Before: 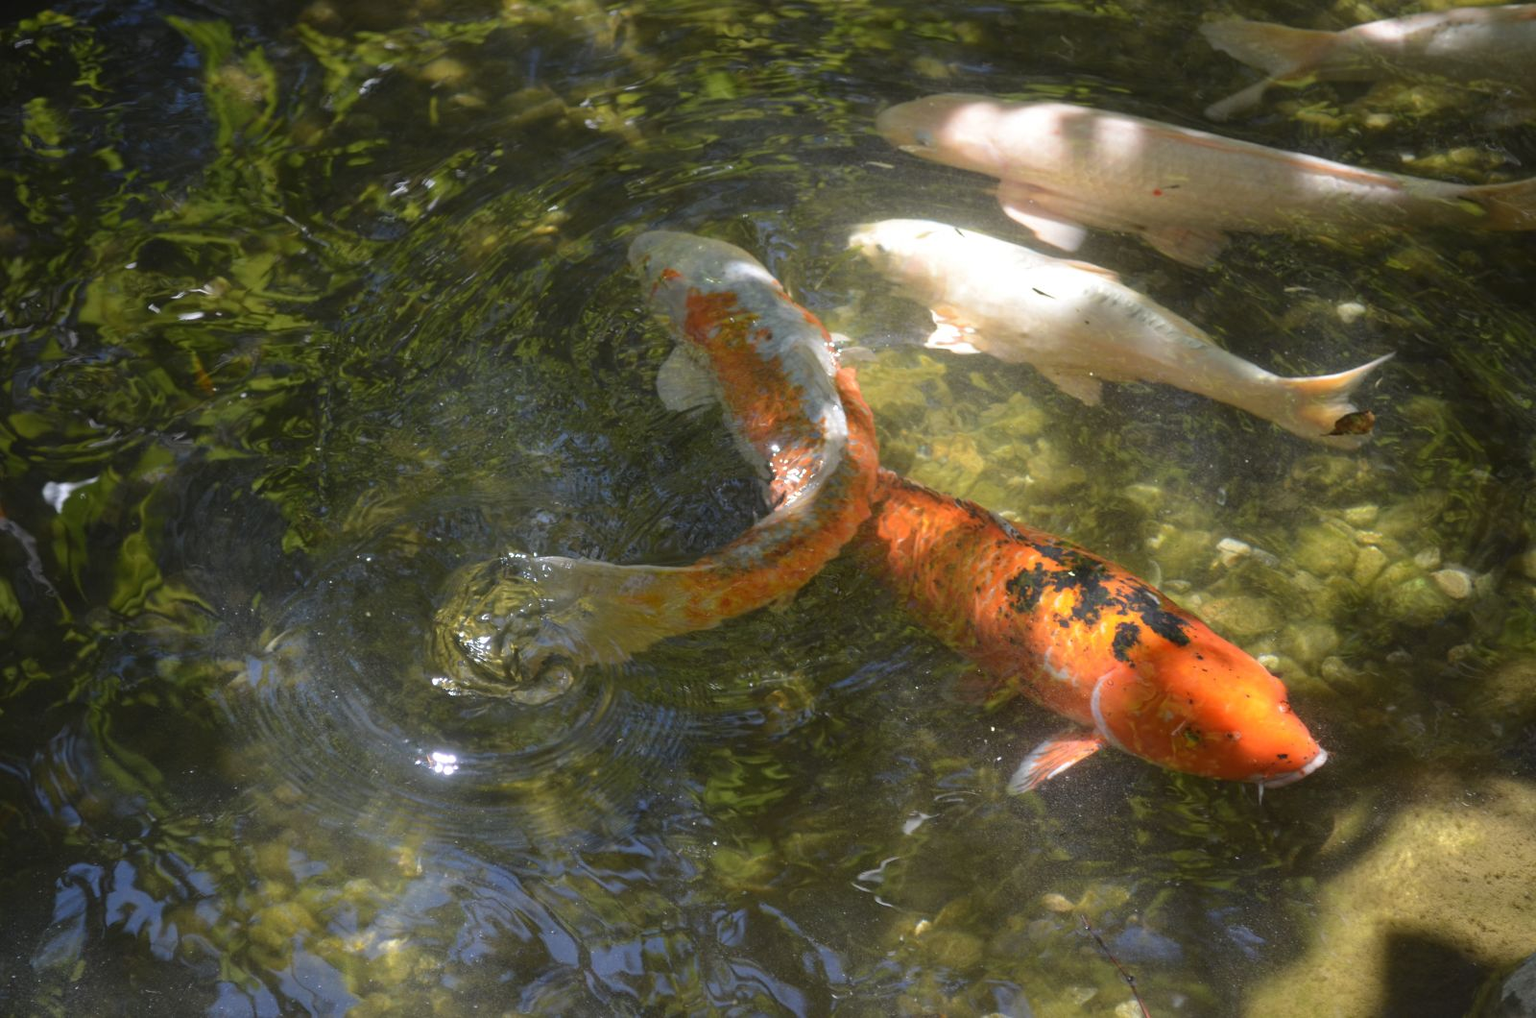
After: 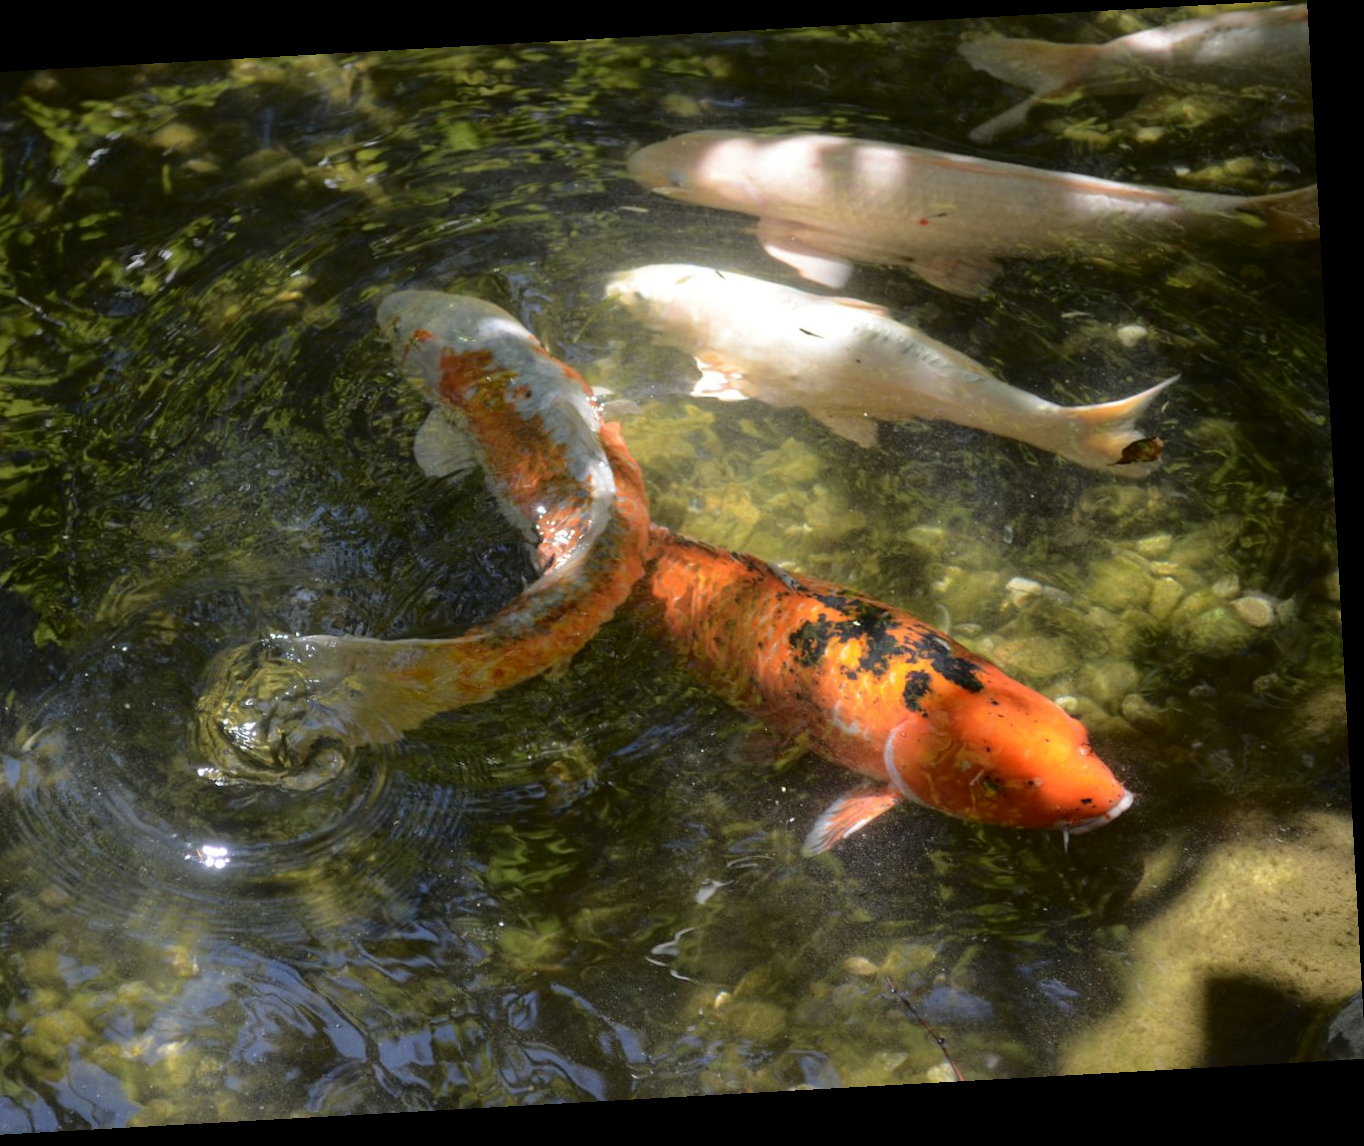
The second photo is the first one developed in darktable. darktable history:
fill light: exposure -2 EV, width 8.6
rotate and perspective: rotation -3.18°, automatic cropping off
crop: left 17.582%, bottom 0.031%
